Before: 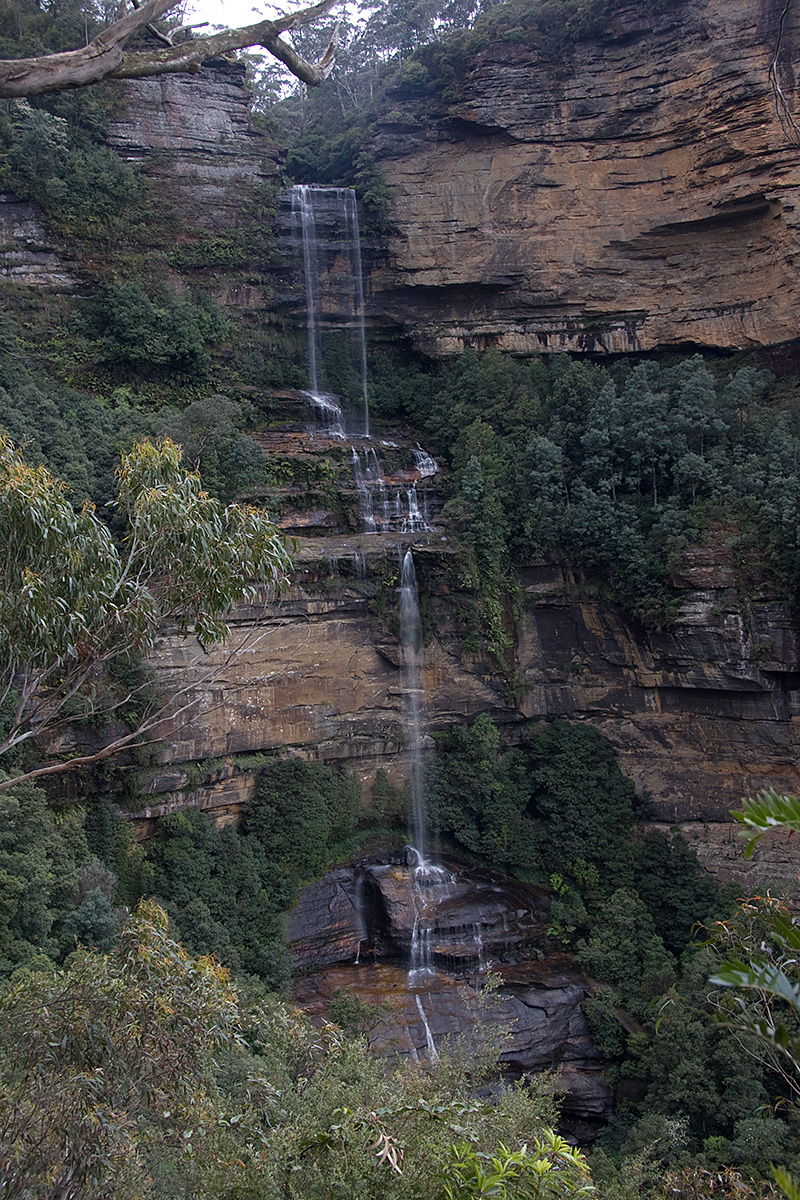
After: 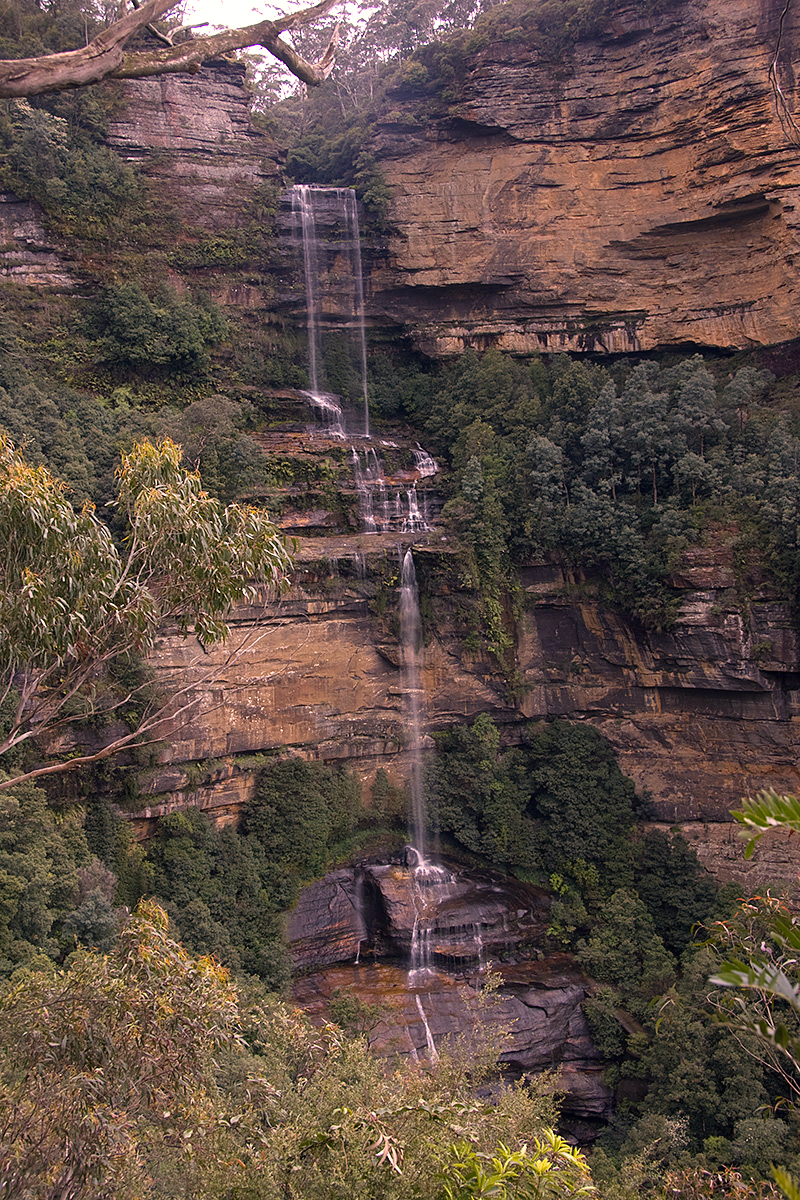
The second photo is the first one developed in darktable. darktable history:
exposure: black level correction 0, exposure 0.5 EV, compensate exposure bias true, compensate highlight preservation false
color correction: highlights a* 21.16, highlights b* 19.61
